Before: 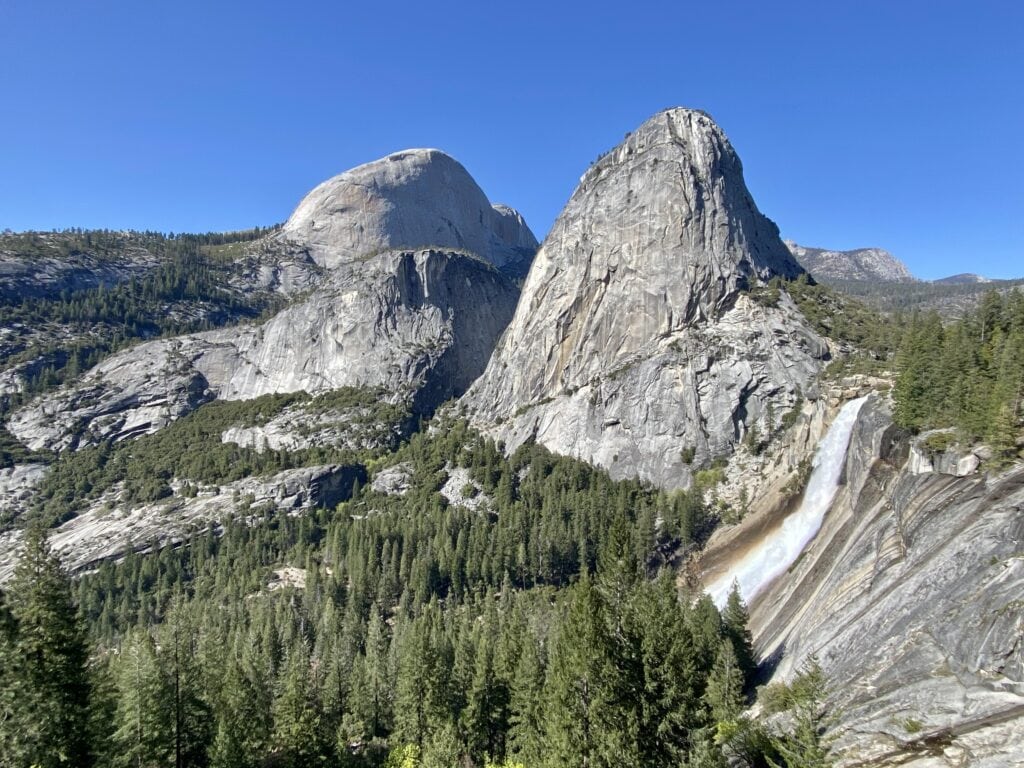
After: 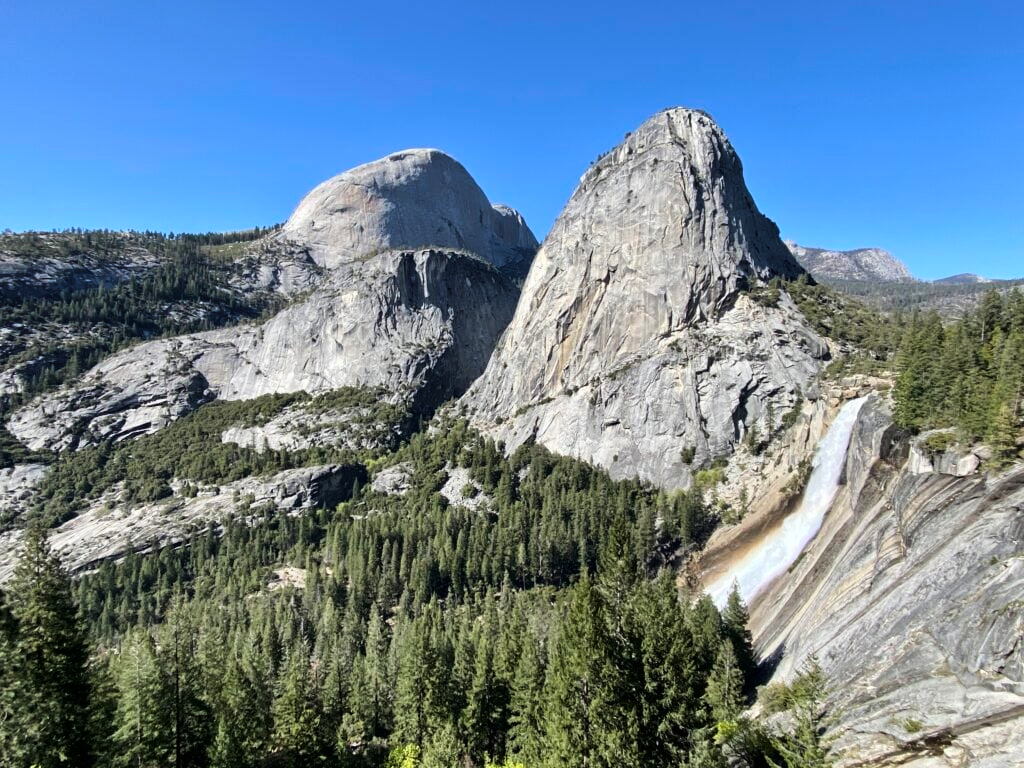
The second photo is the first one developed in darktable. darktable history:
tone curve: curves: ch0 [(0, 0) (0.126, 0.061) (0.338, 0.285) (0.494, 0.518) (0.703, 0.762) (1, 1)]; ch1 [(0, 0) (0.364, 0.322) (0.443, 0.441) (0.5, 0.501) (0.55, 0.578) (1, 1)]; ch2 [(0, 0) (0.44, 0.424) (0.501, 0.499) (0.557, 0.564) (0.613, 0.682) (0.707, 0.746) (1, 1)], color space Lab, linked channels, preserve colors none
